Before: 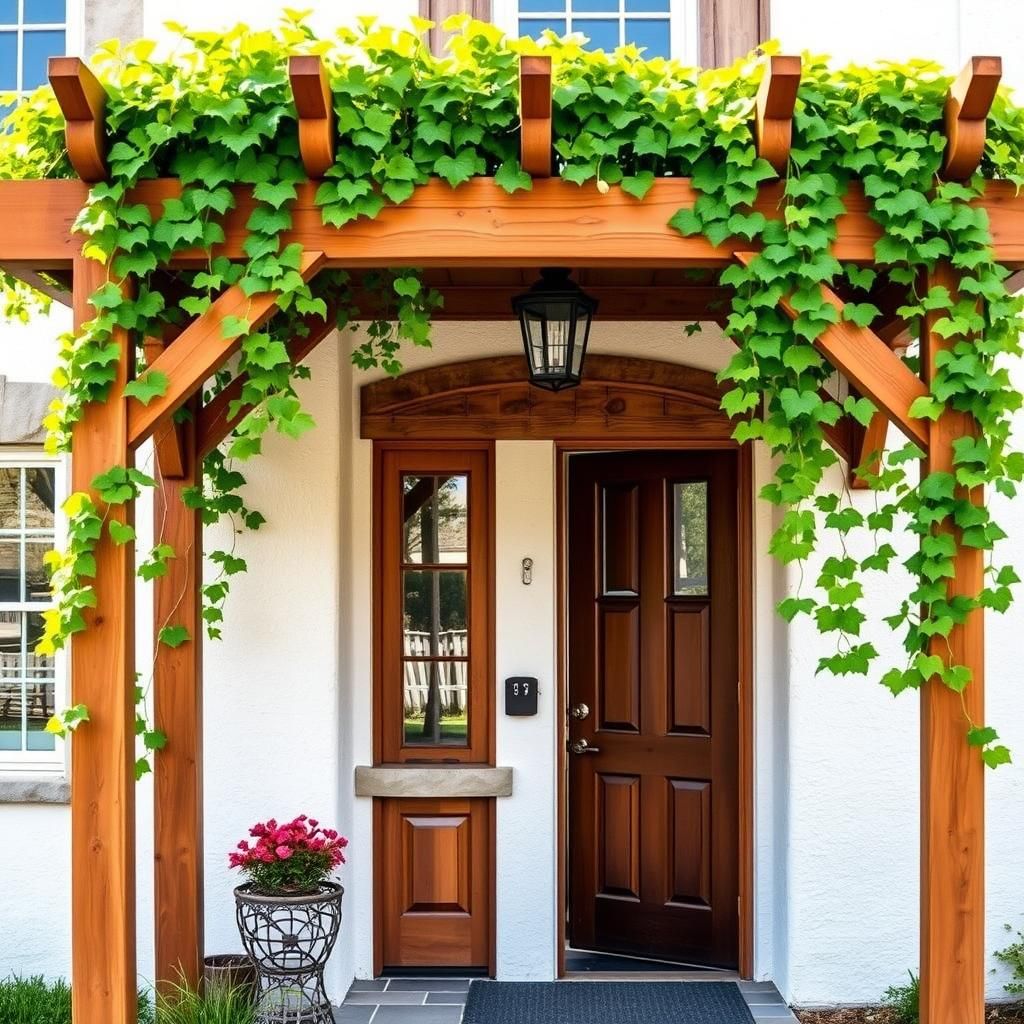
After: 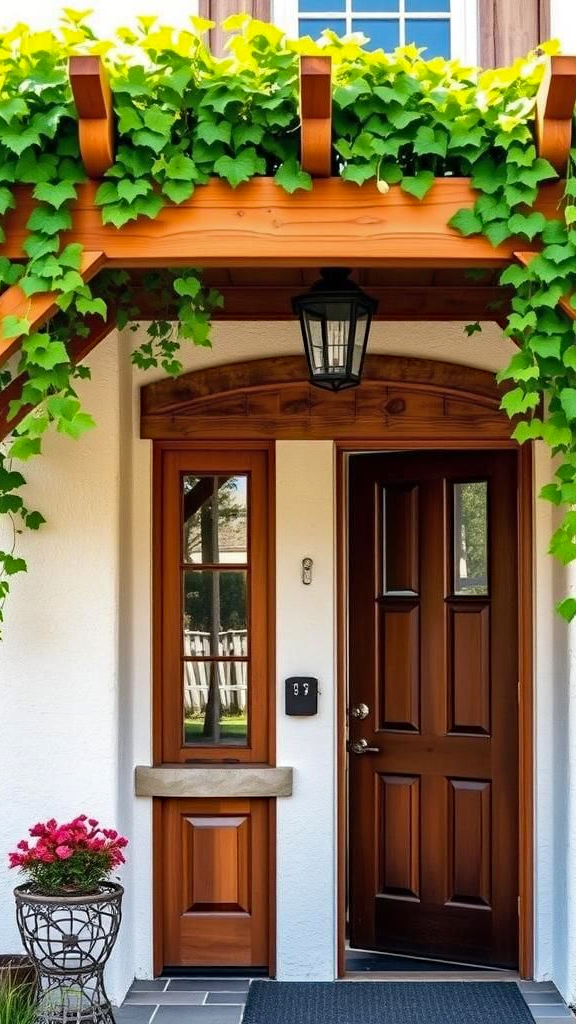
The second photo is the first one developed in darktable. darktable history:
haze removal: compatibility mode true, adaptive false
shadows and highlights: shadows 25, highlights -25
crop: left 21.496%, right 22.254%
